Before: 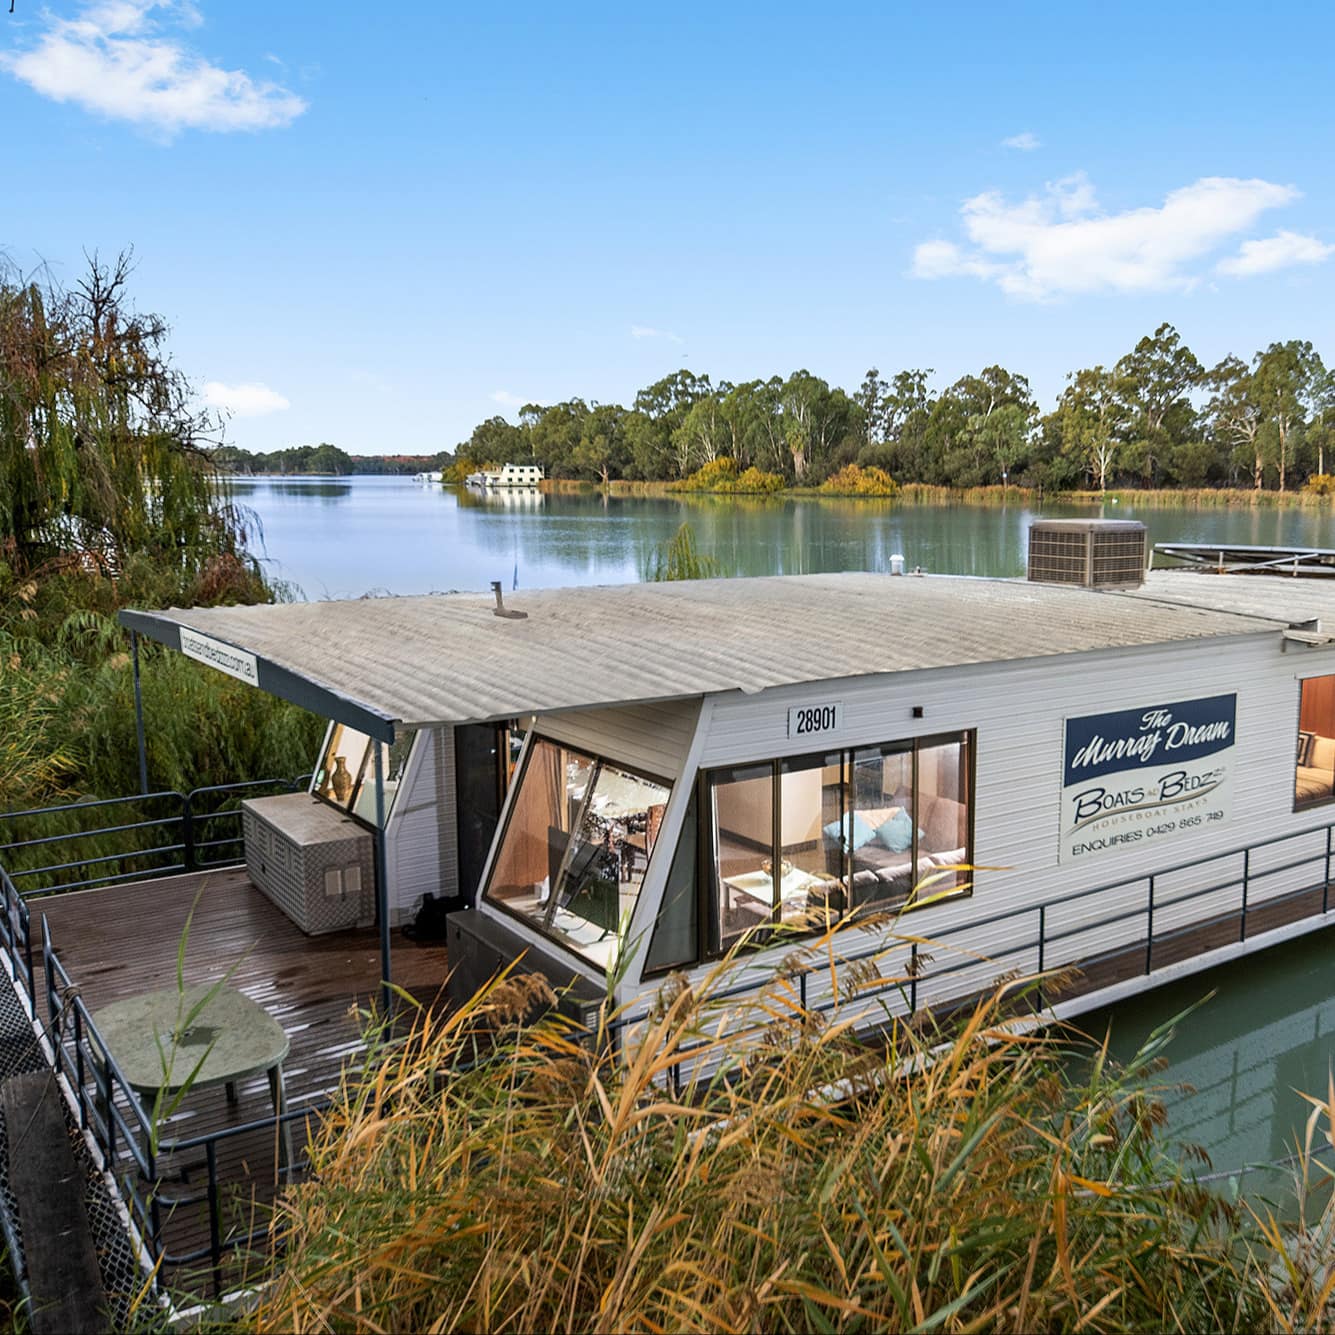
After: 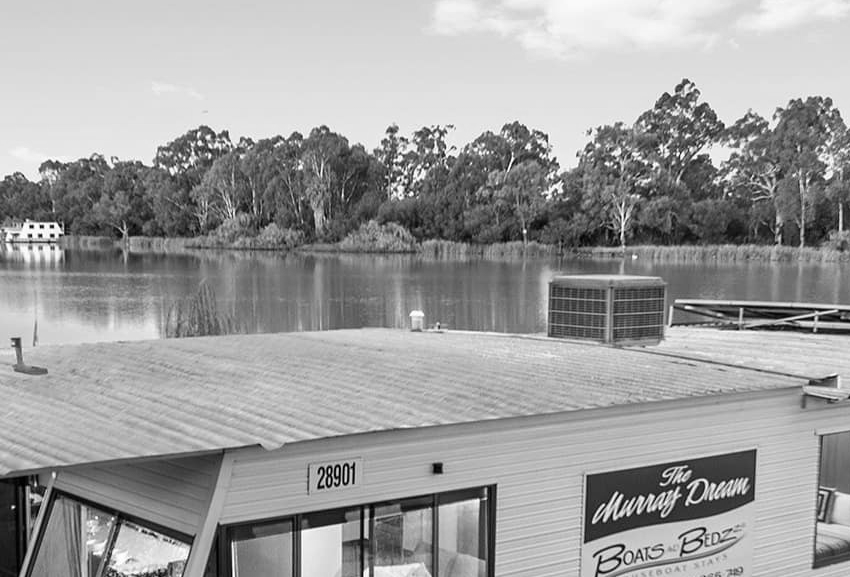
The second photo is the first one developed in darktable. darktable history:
crop: left 36.005%, top 18.293%, right 0.31%, bottom 38.444%
monochrome: on, module defaults
